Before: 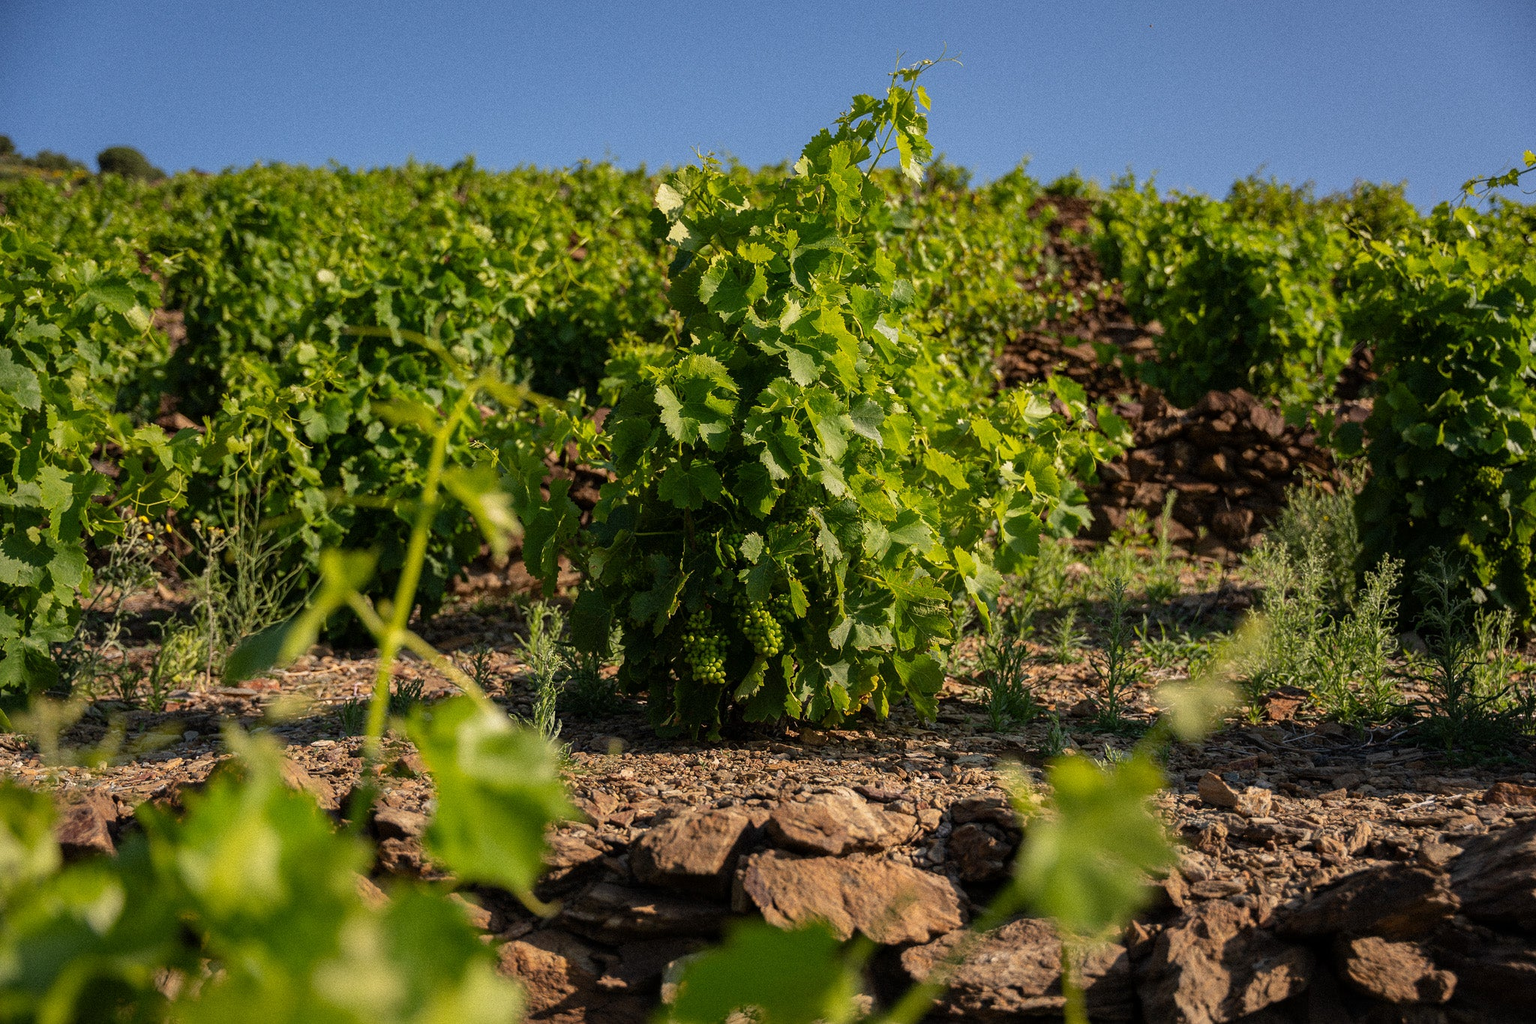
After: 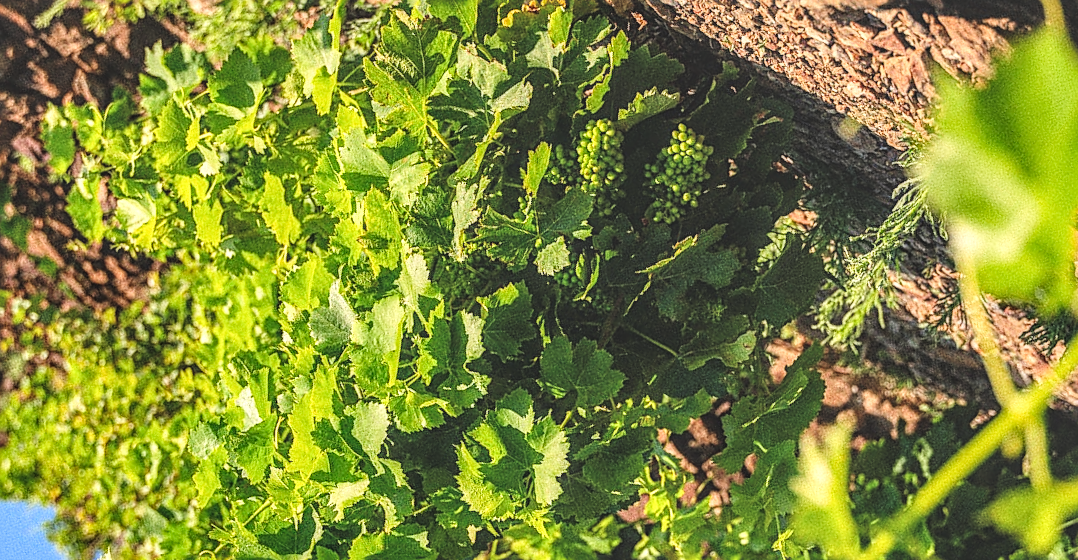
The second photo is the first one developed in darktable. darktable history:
exposure: black level correction -0.023, exposure 1.396 EV, compensate exposure bias true, compensate highlight preservation false
sharpen: on, module defaults
crop and rotate: angle 148.18°, left 9.096%, top 15.579%, right 4.508%, bottom 17.05%
filmic rgb: middle gray luminance 29.85%, black relative exposure -8.94 EV, white relative exposure 6.99 EV, target black luminance 0%, hardness 2.97, latitude 2.94%, contrast 0.962, highlights saturation mix 4.22%, shadows ↔ highlights balance 12.16%, iterations of high-quality reconstruction 0
contrast brightness saturation: brightness -0.022, saturation 0.363
local contrast: highlights 4%, shadows 1%, detail 181%
color zones: curves: ch1 [(0.25, 0.5) (0.747, 0.71)]
